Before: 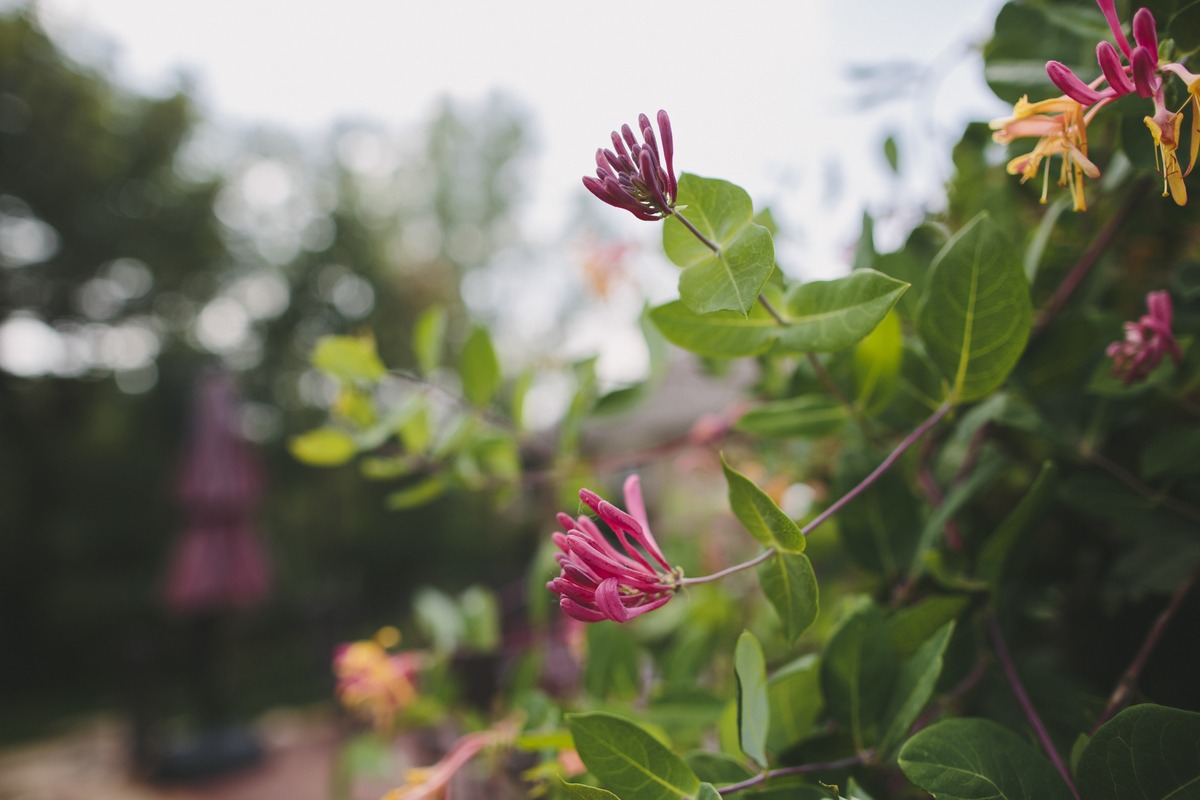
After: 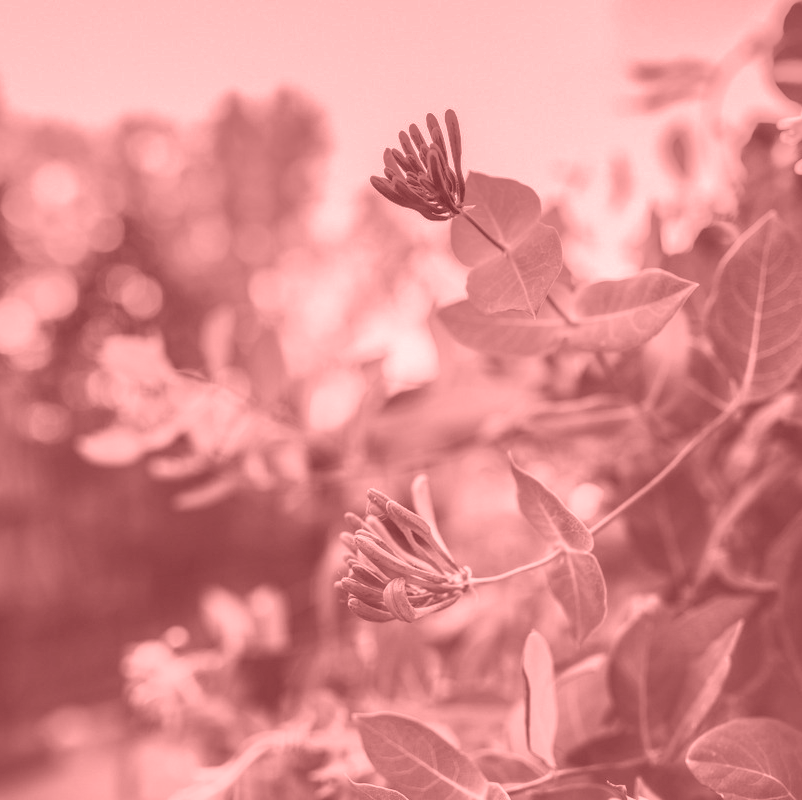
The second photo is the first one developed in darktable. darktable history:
crop and rotate: left 17.732%, right 15.423%
colorize: saturation 51%, source mix 50.67%, lightness 50.67%
local contrast: shadows 185%, detail 225%
shadows and highlights: shadows 25, highlights -70
